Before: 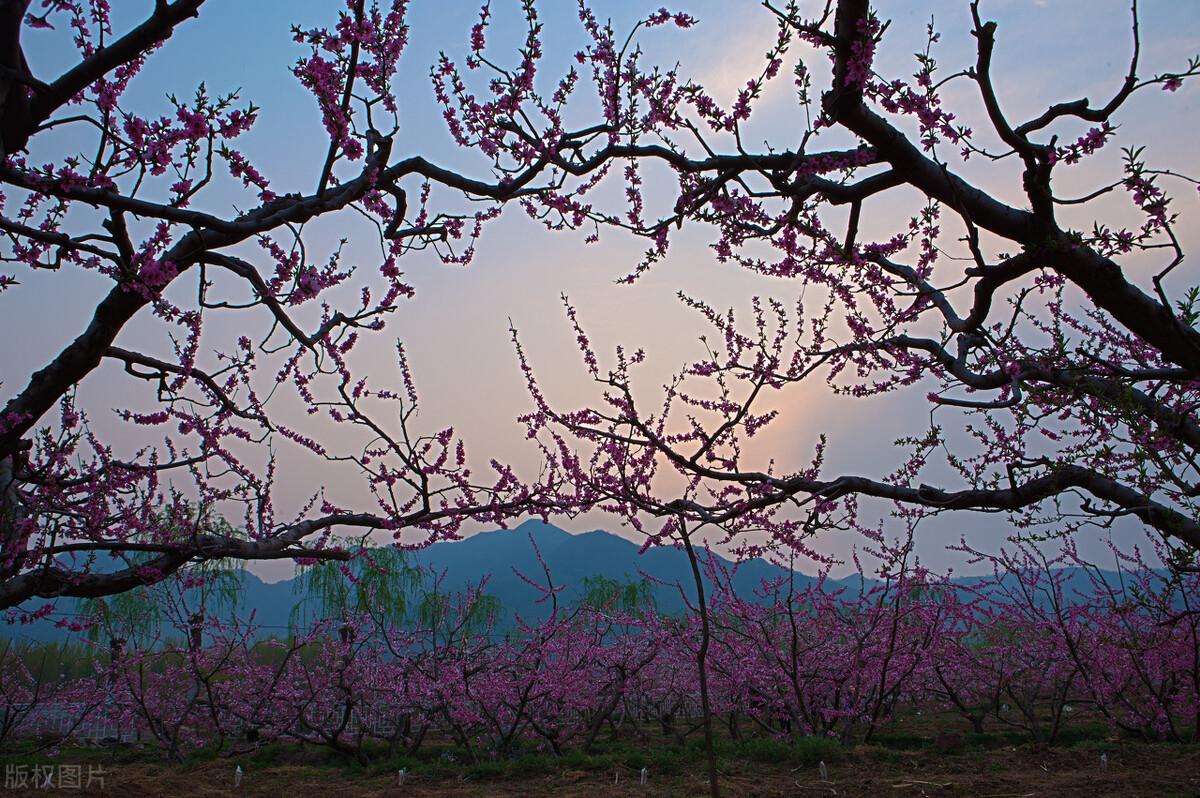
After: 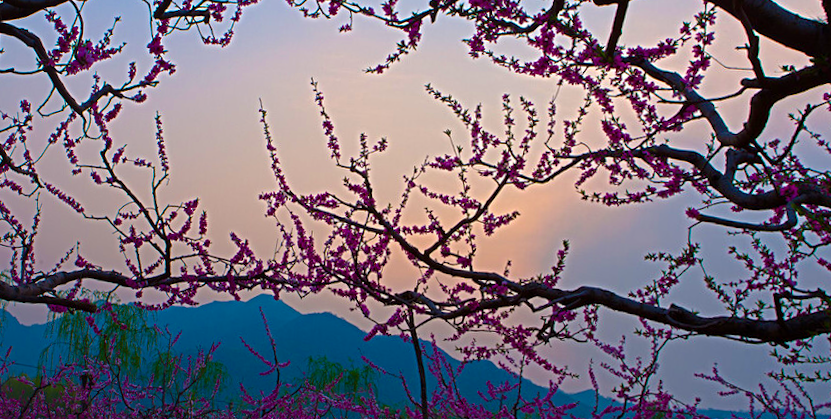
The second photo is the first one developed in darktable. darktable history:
crop and rotate: angle -3.37°, left 9.79%, top 20.73%, right 12.42%, bottom 11.82%
graduated density: rotation -180°, offset 27.42
local contrast: mode bilateral grid, contrast 20, coarseness 50, detail 120%, midtone range 0.2
rotate and perspective: rotation 1.69°, lens shift (vertical) -0.023, lens shift (horizontal) -0.291, crop left 0.025, crop right 0.988, crop top 0.092, crop bottom 0.842
velvia: strength 51%, mid-tones bias 0.51
